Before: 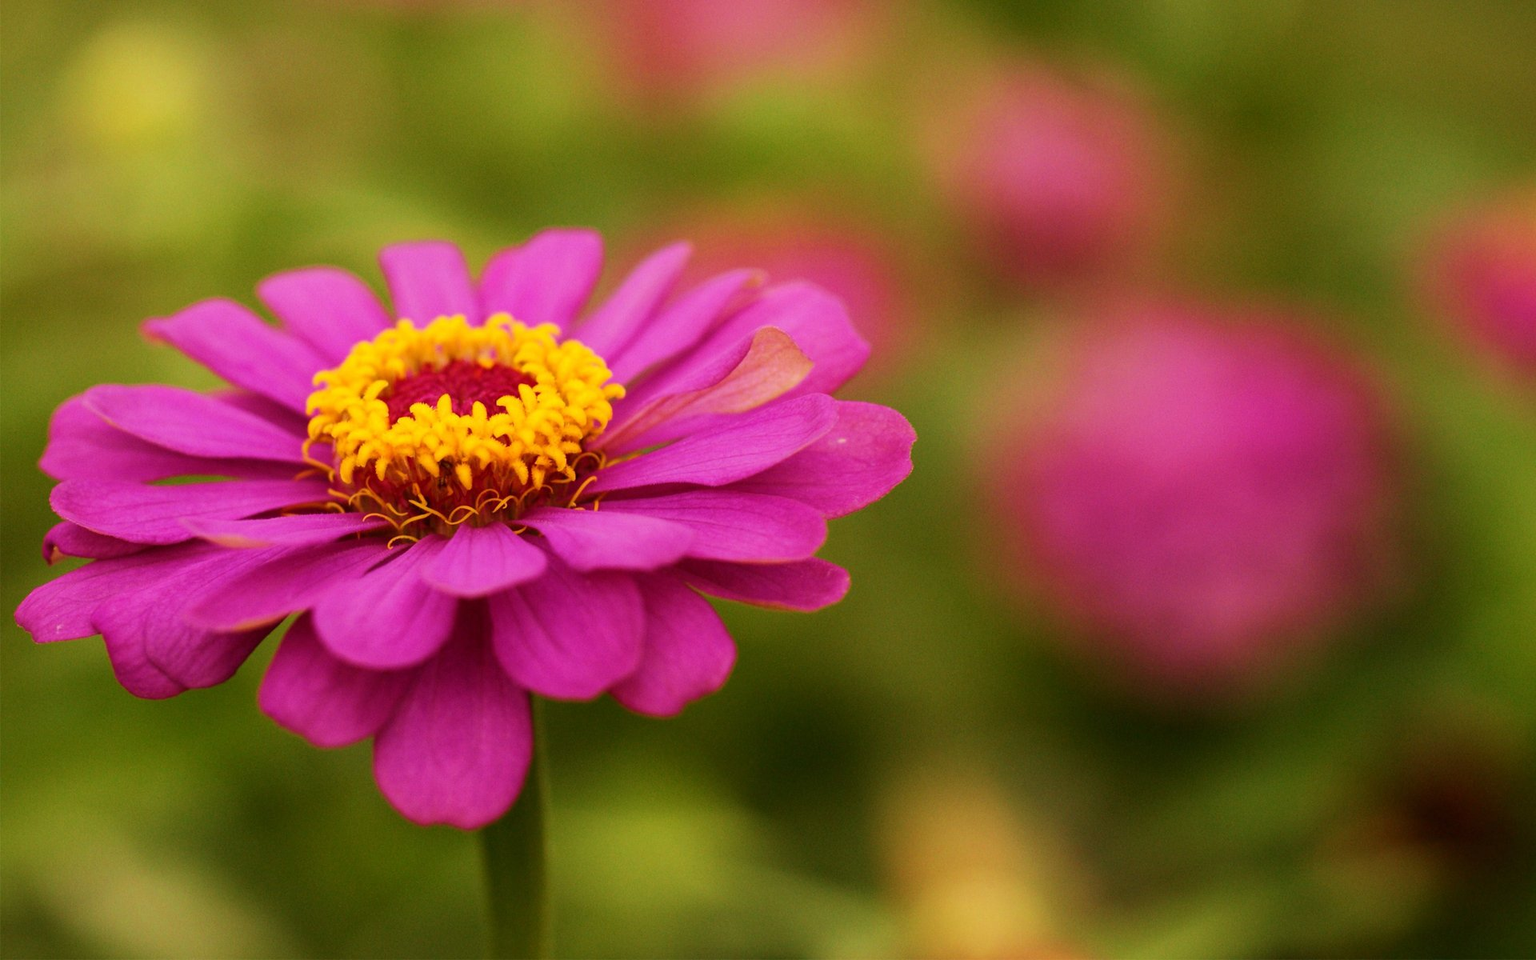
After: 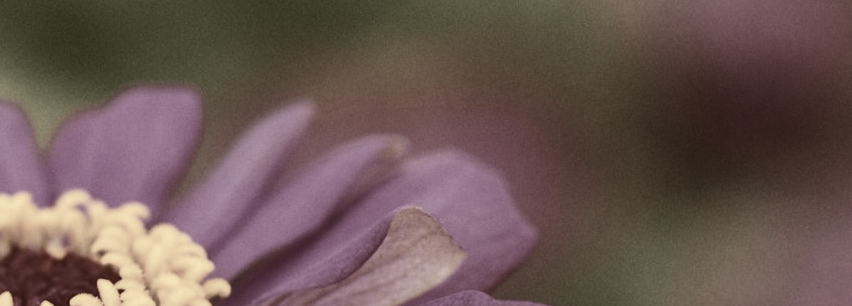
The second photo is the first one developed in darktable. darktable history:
color zones: curves: ch1 [(0.235, 0.558) (0.75, 0.5)]; ch2 [(0.25, 0.462) (0.749, 0.457)]
color correction: highlights b* 0.04, saturation 0.199
crop: left 28.747%, top 16.822%, right 26.833%, bottom 57.625%
contrast brightness saturation: contrast 0.237, brightness -0.228, saturation 0.148
